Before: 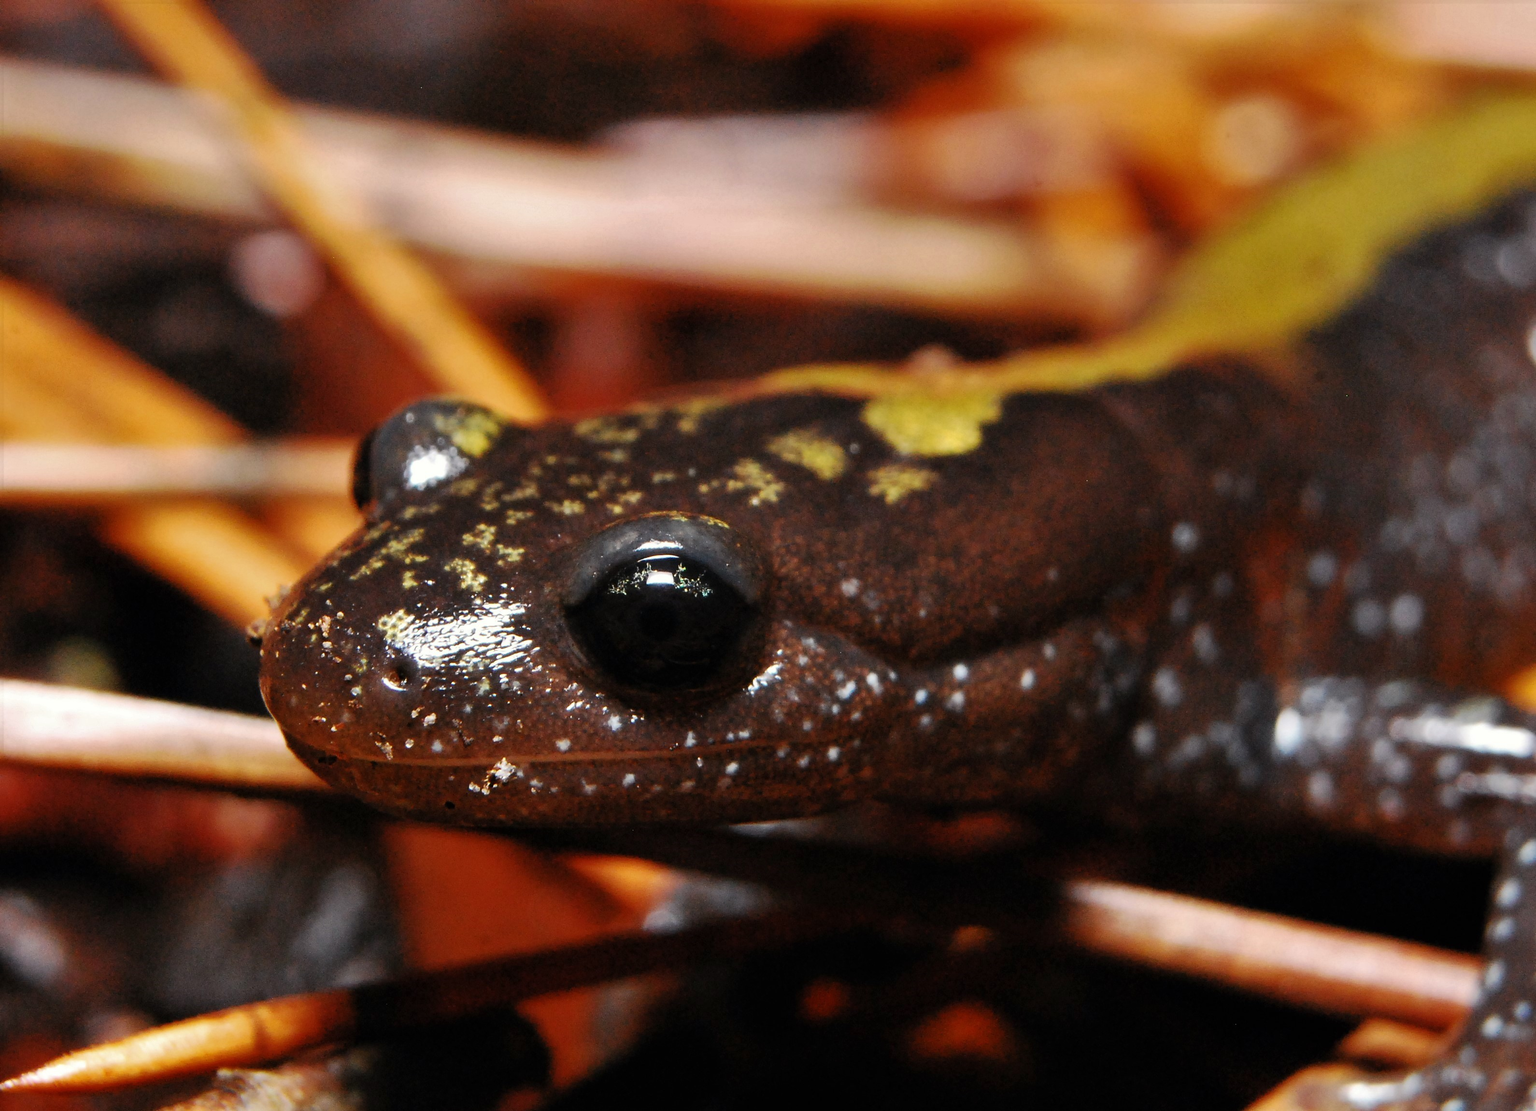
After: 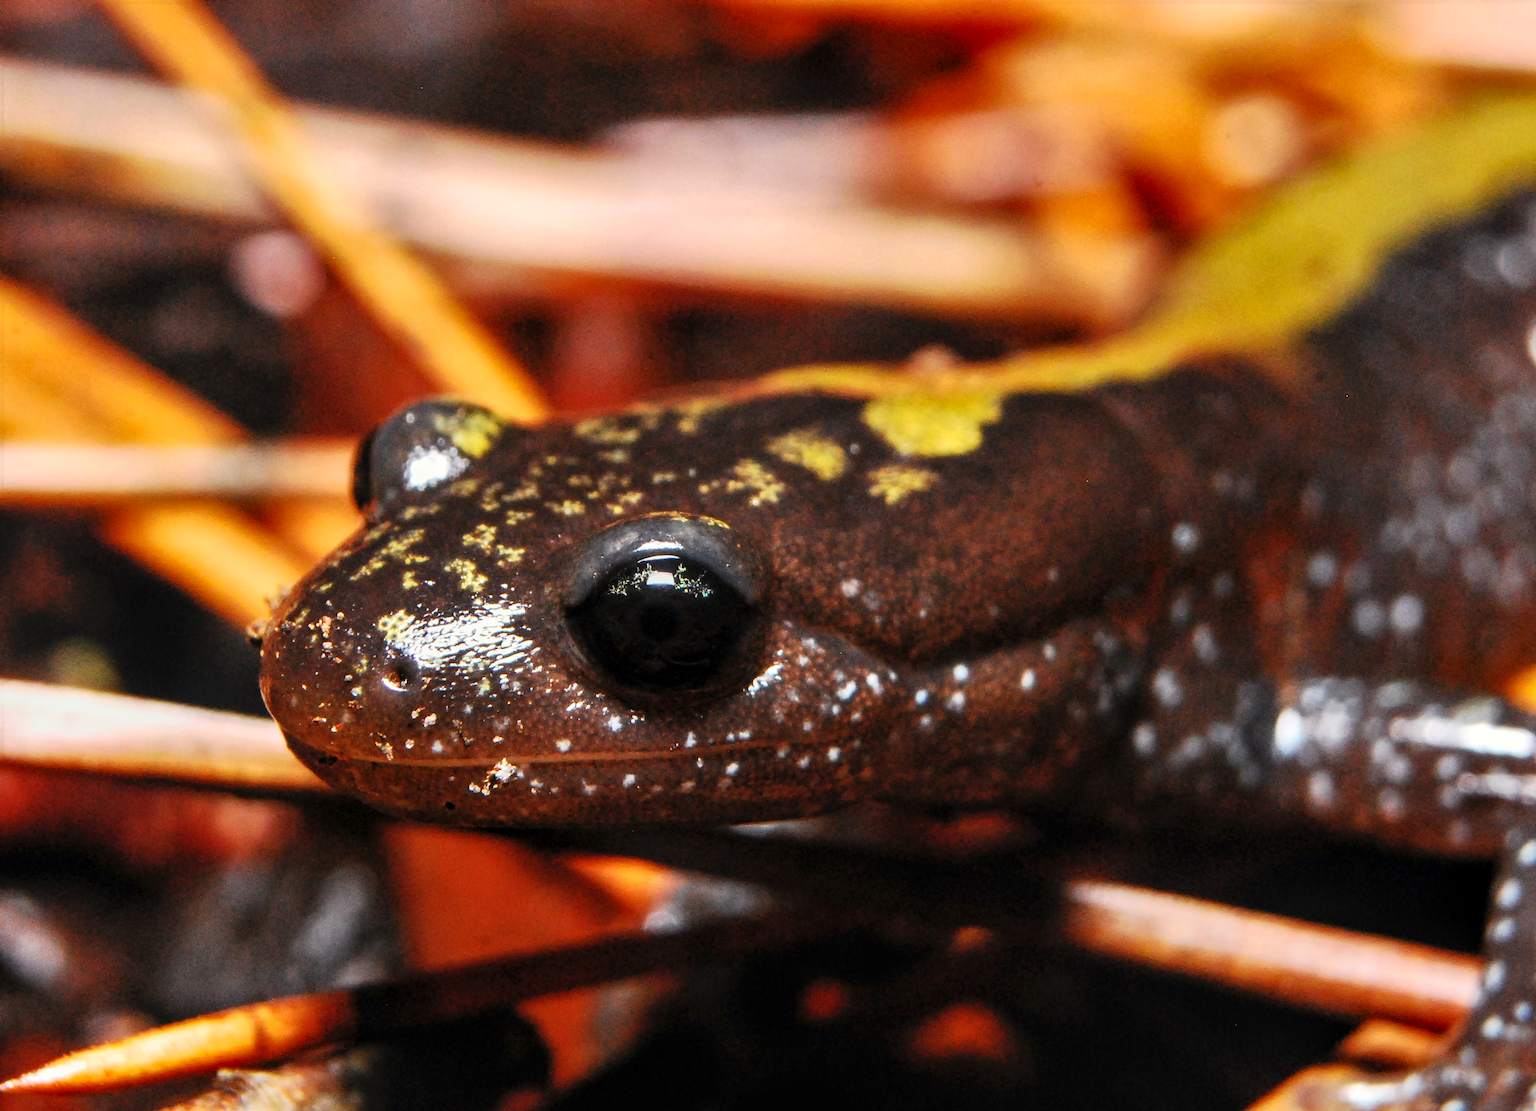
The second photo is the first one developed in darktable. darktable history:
contrast brightness saturation: contrast 0.2, brightness 0.16, saturation 0.22
local contrast: on, module defaults
